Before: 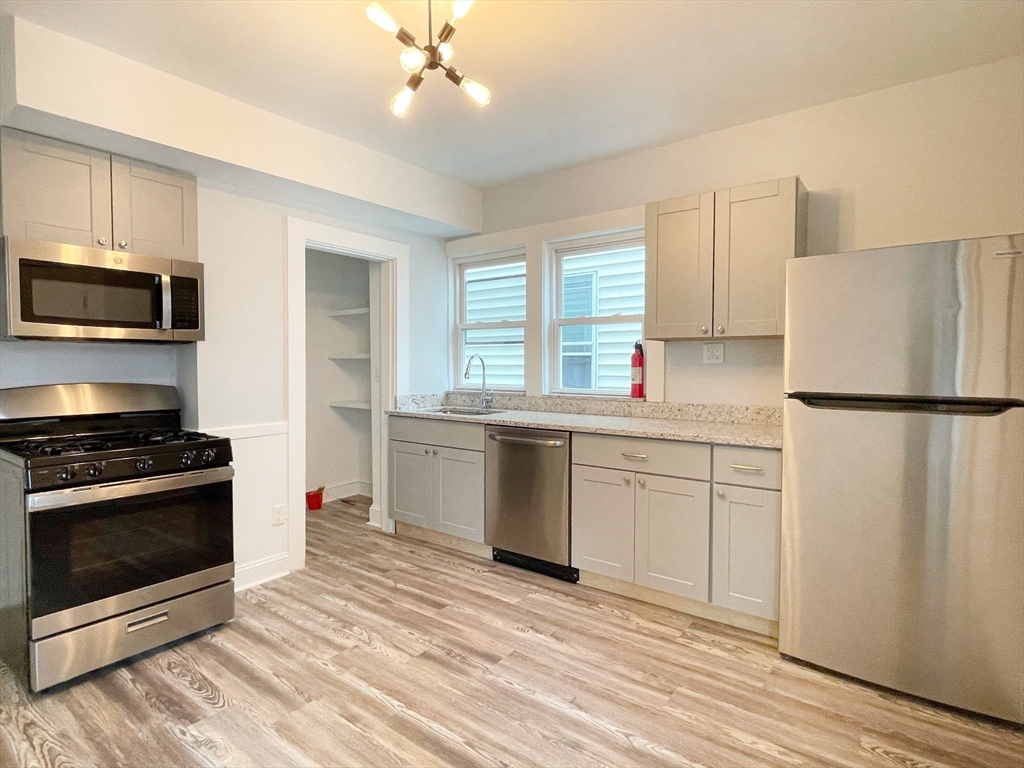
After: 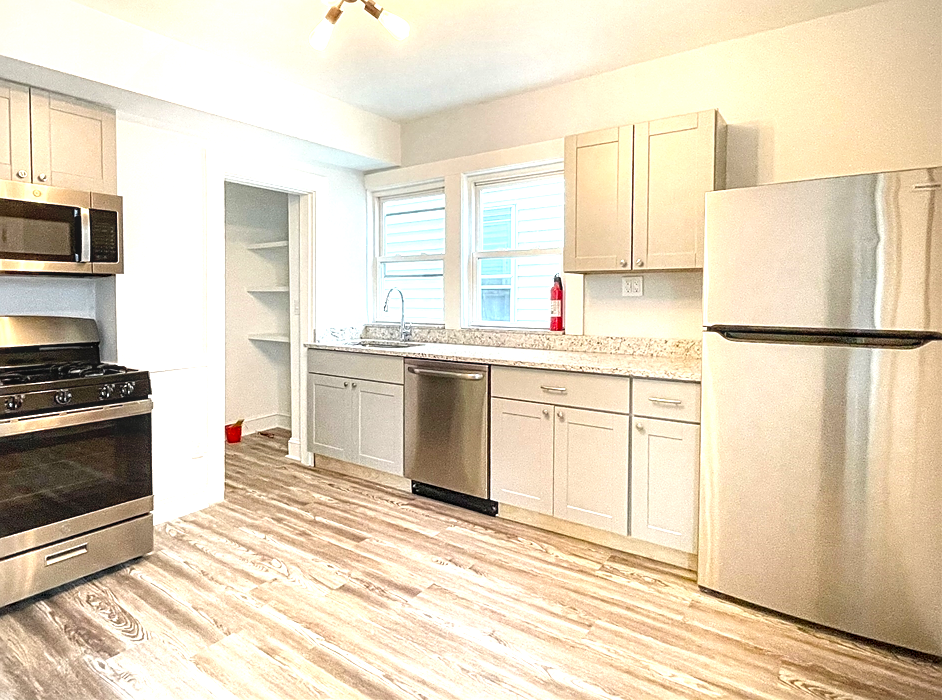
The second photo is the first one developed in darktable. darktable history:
exposure: black level correction 0, exposure 0.696 EV, compensate exposure bias true, compensate highlight preservation false
vignetting: fall-off start 97.35%, fall-off radius 79.17%, width/height ratio 1.111, unbound false
crop and rotate: left 7.967%, top 8.797%
base curve: curves: ch0 [(0, 0) (0.989, 0.992)], preserve colors none
color balance rgb: perceptual saturation grading › global saturation 4.748%, perceptual brilliance grading › highlights 7.844%, perceptual brilliance grading › mid-tones 3%, perceptual brilliance grading › shadows 2.285%, saturation formula JzAzBz (2021)
sharpen: on, module defaults
local contrast: on, module defaults
